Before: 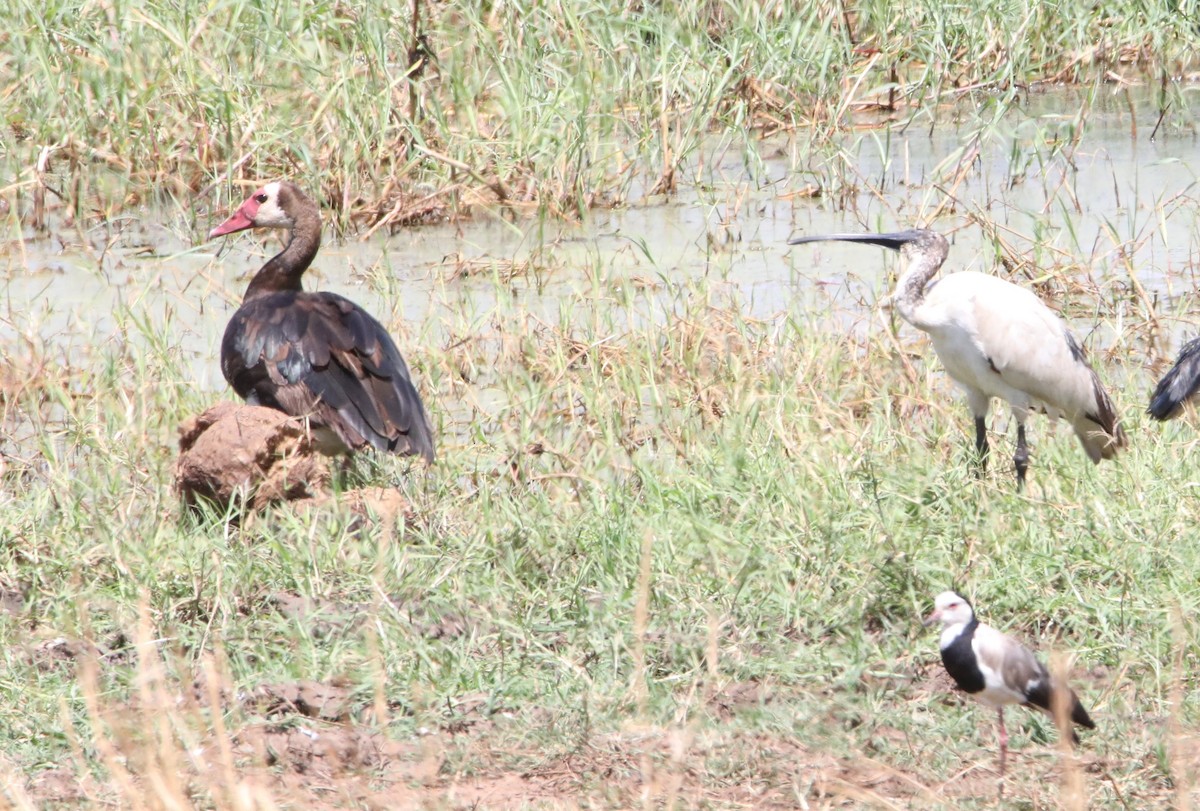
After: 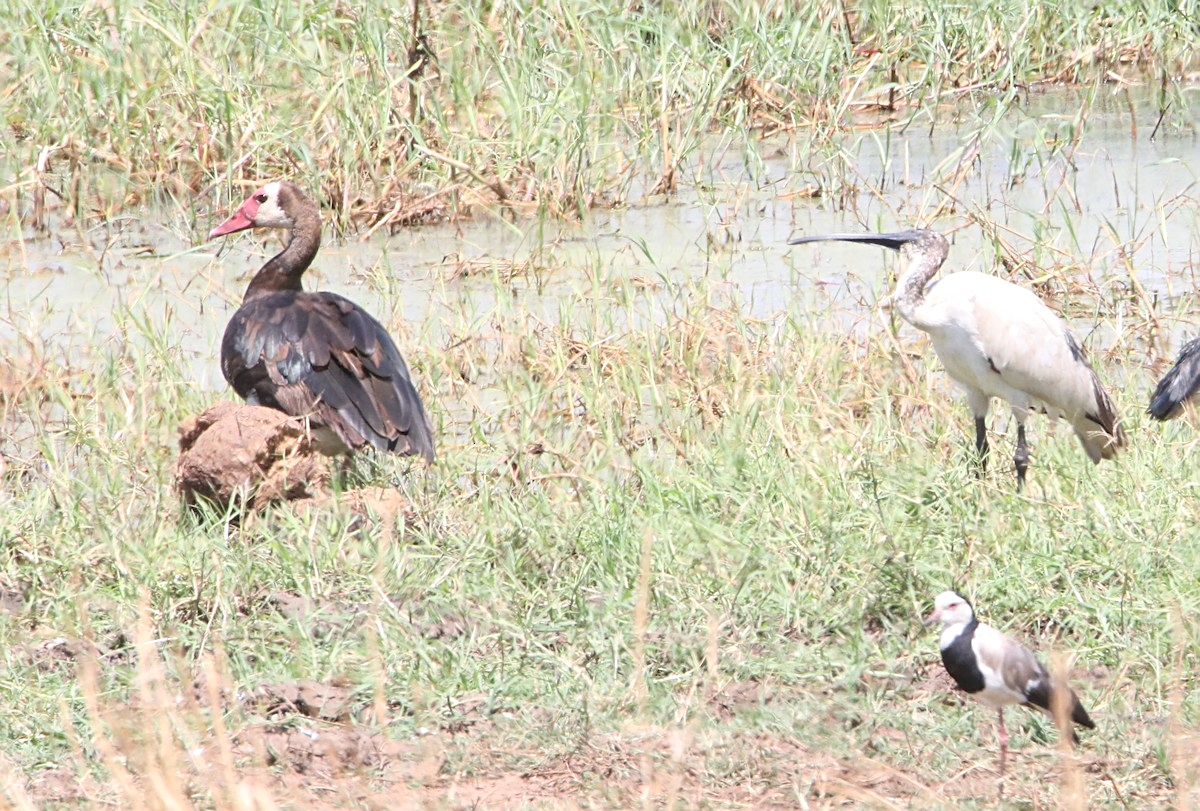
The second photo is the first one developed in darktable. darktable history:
contrast brightness saturation: brightness 0.124
sharpen: radius 2.197, amount 0.387, threshold 0.061
